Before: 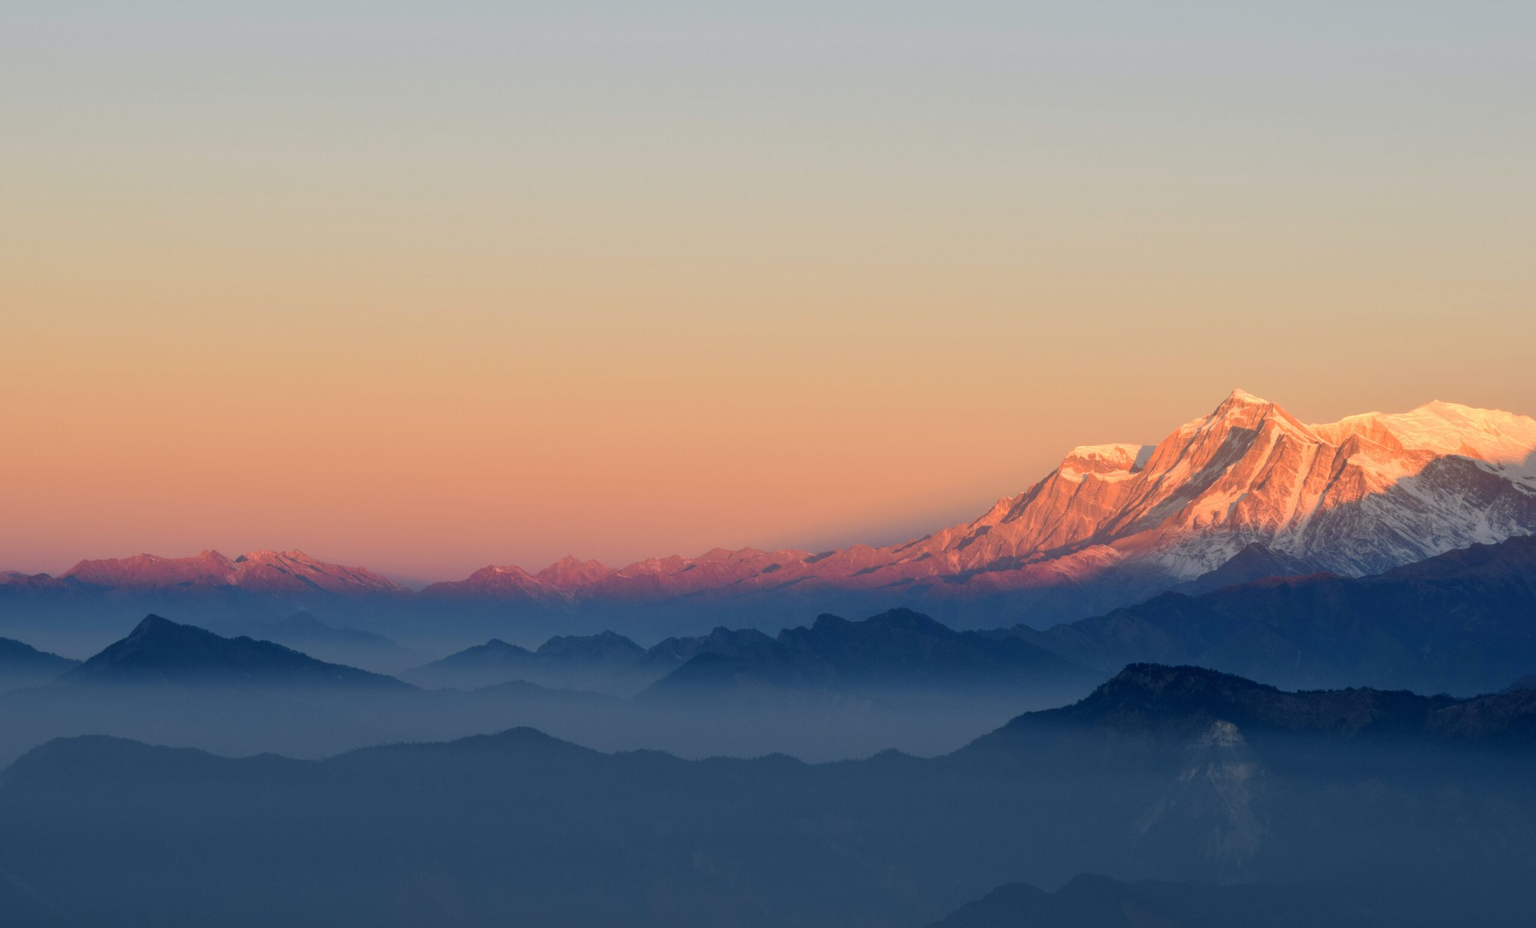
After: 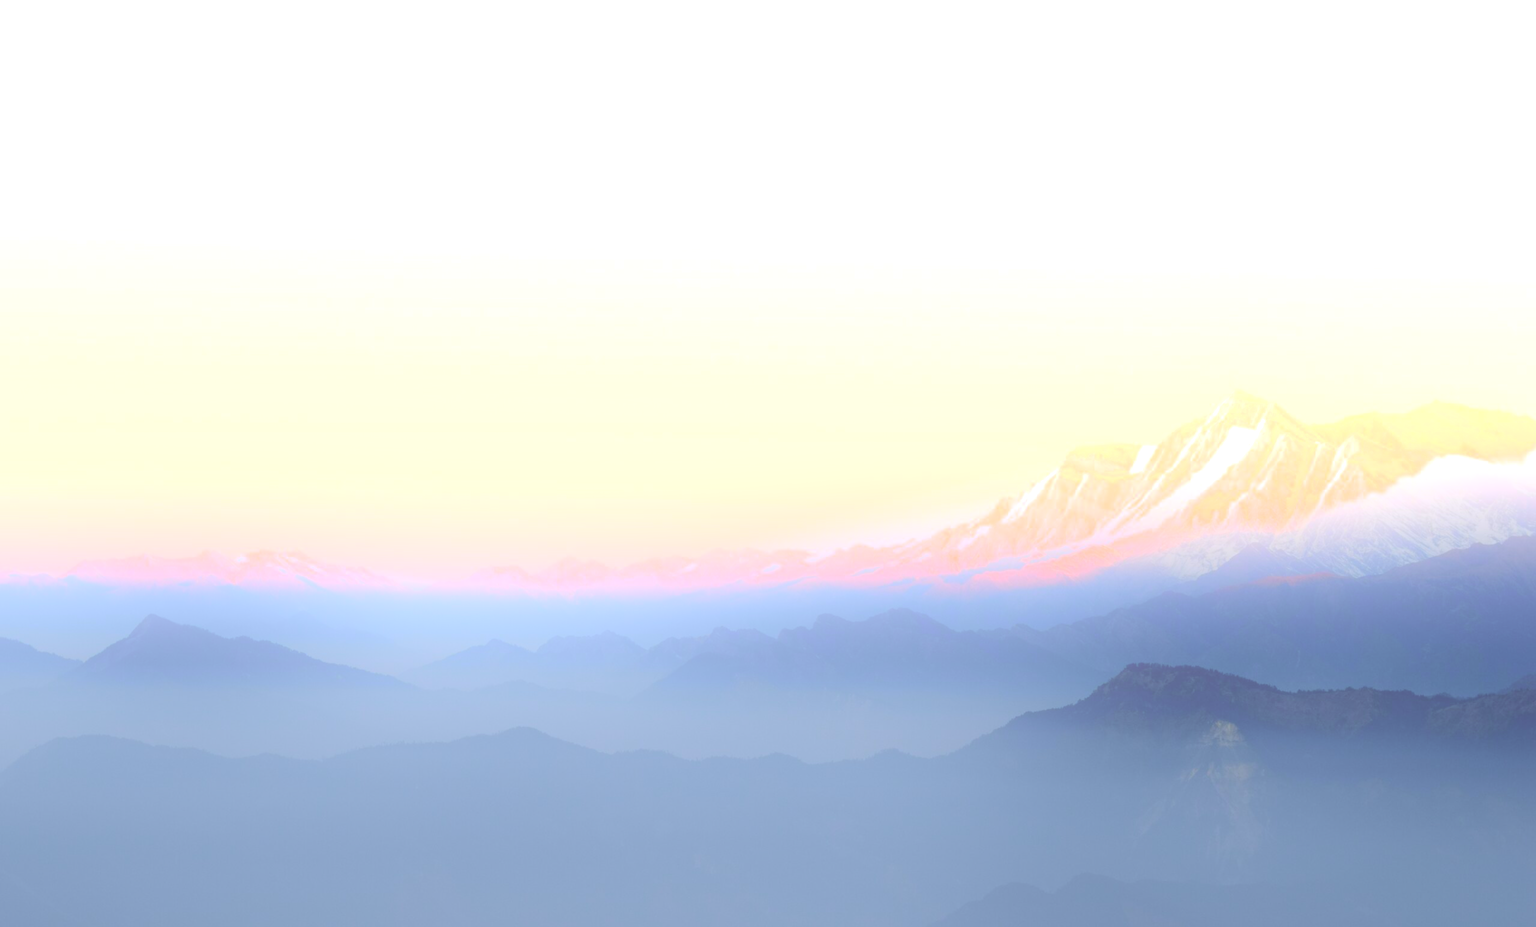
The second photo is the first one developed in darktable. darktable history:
white balance: red 1.004, blue 1.024
bloom: size 25%, threshold 5%, strength 90%
